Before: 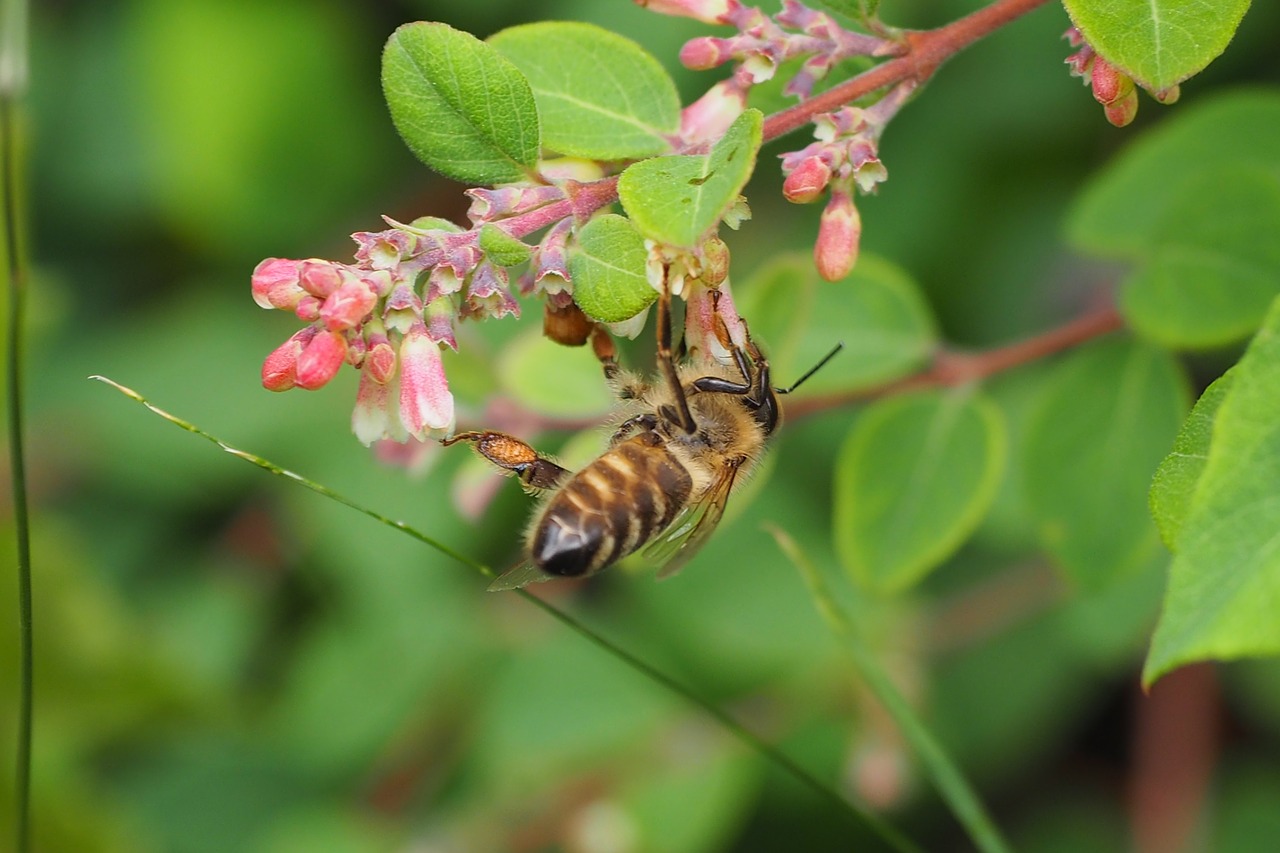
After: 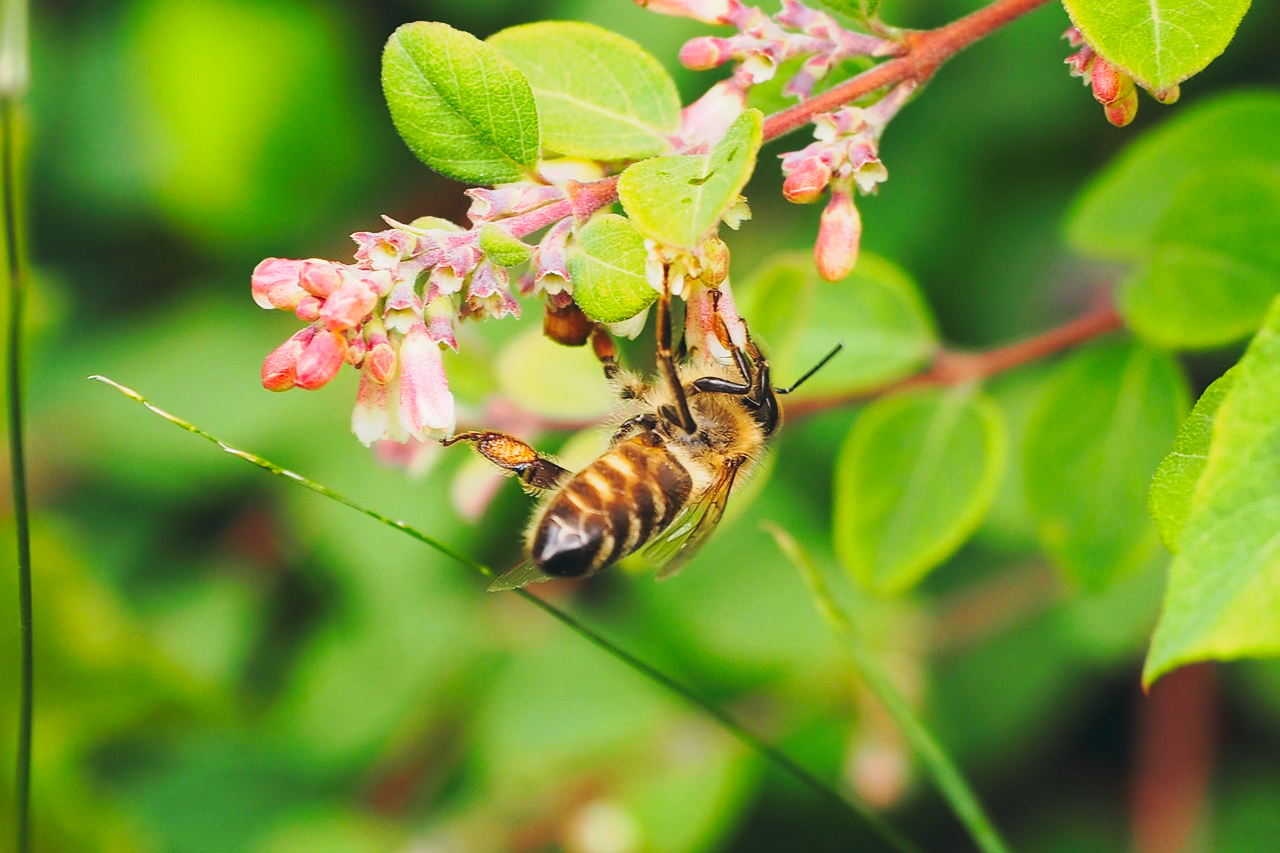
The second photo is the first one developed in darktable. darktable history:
color balance: lift [1, 0.998, 1.001, 1.002], gamma [1, 1.02, 1, 0.98], gain [1, 1.02, 1.003, 0.98]
tone curve: curves: ch0 [(0, 0) (0.003, 0.045) (0.011, 0.054) (0.025, 0.069) (0.044, 0.083) (0.069, 0.101) (0.1, 0.119) (0.136, 0.146) (0.177, 0.177) (0.224, 0.221) (0.277, 0.277) (0.335, 0.362) (0.399, 0.452) (0.468, 0.571) (0.543, 0.666) (0.623, 0.758) (0.709, 0.853) (0.801, 0.896) (0.898, 0.945) (1, 1)], preserve colors none
